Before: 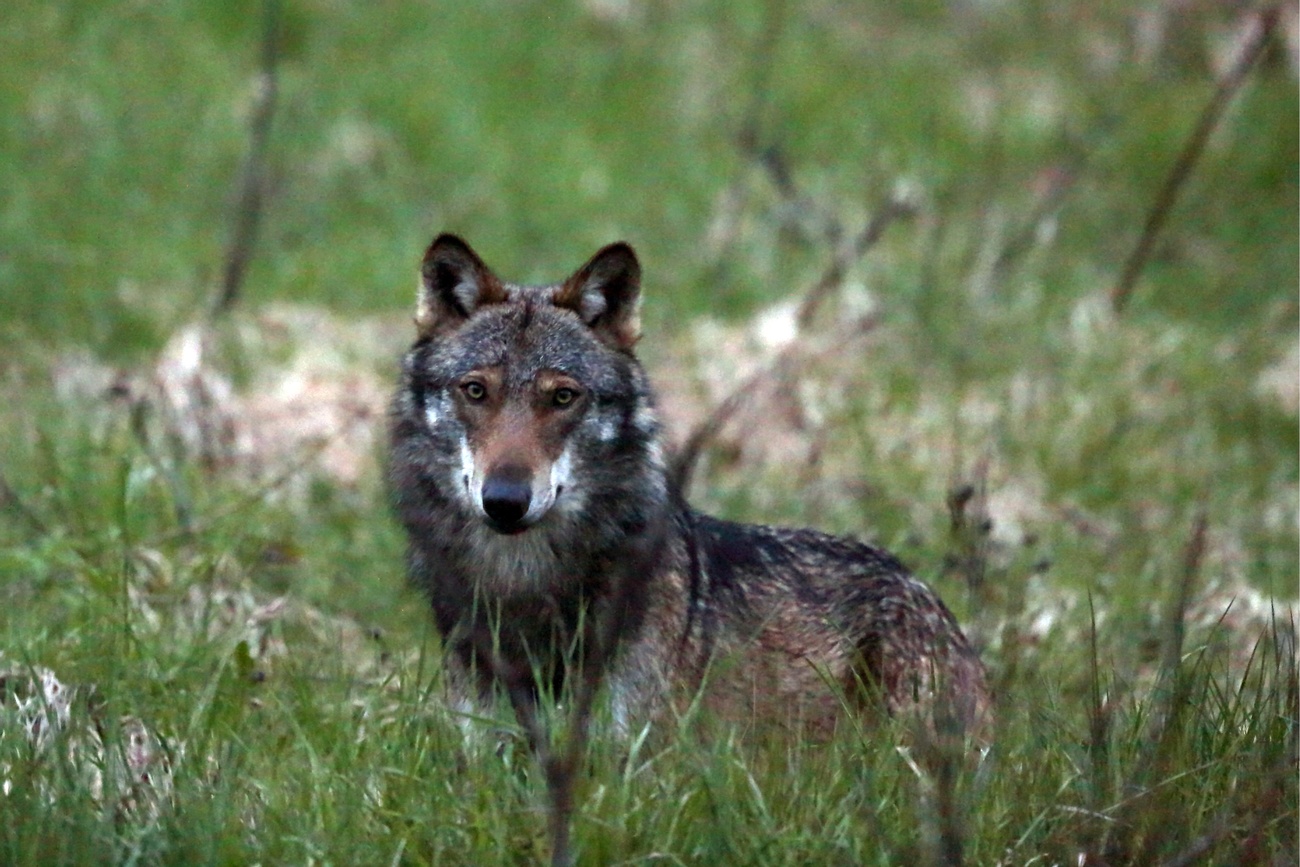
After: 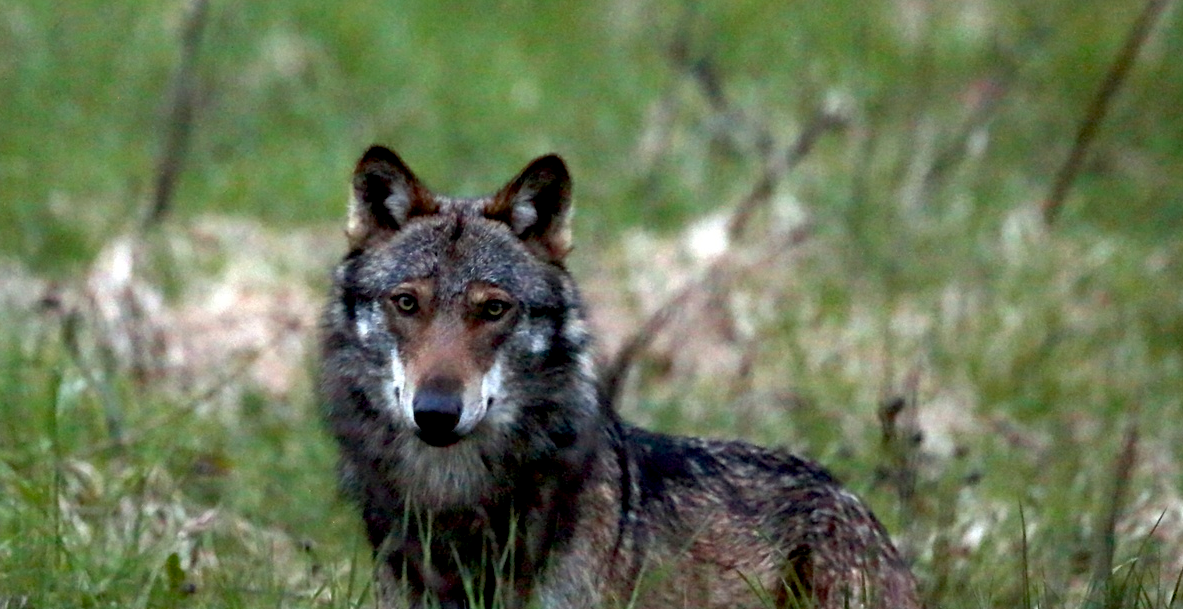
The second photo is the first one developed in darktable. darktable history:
exposure: black level correction 0.011, compensate highlight preservation false
crop: left 5.372%, top 10.245%, right 3.583%, bottom 19.416%
